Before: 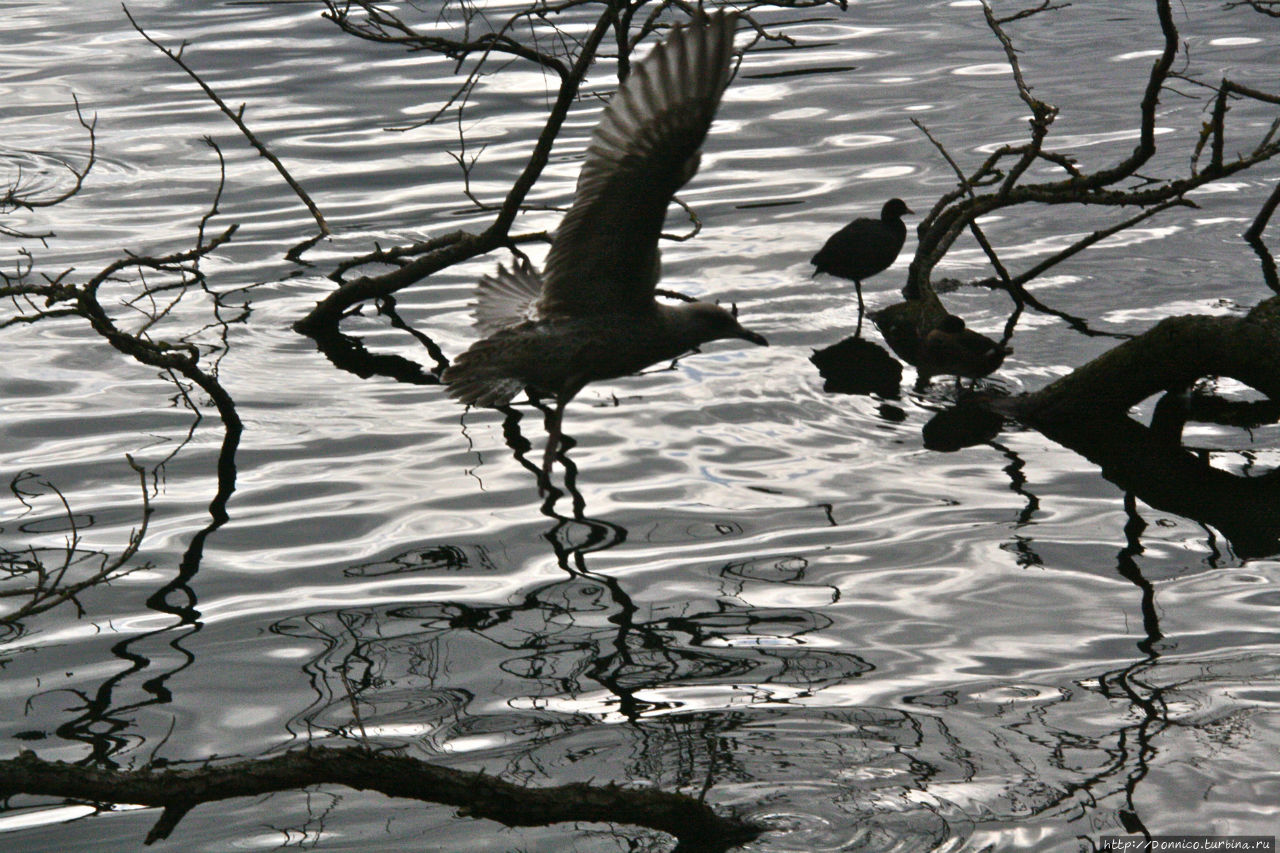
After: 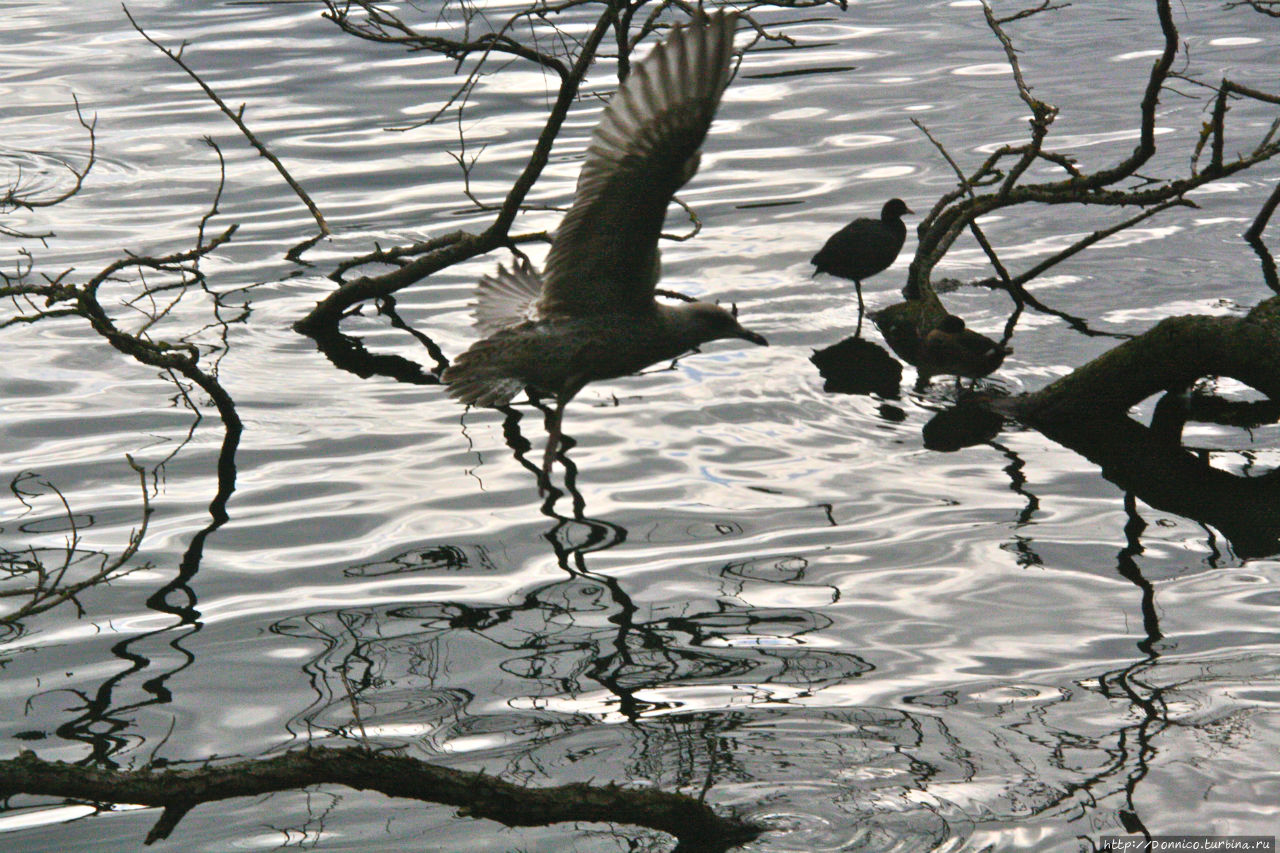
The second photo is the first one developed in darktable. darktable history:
contrast brightness saturation: contrast 0.068, brightness 0.17, saturation 0.396
